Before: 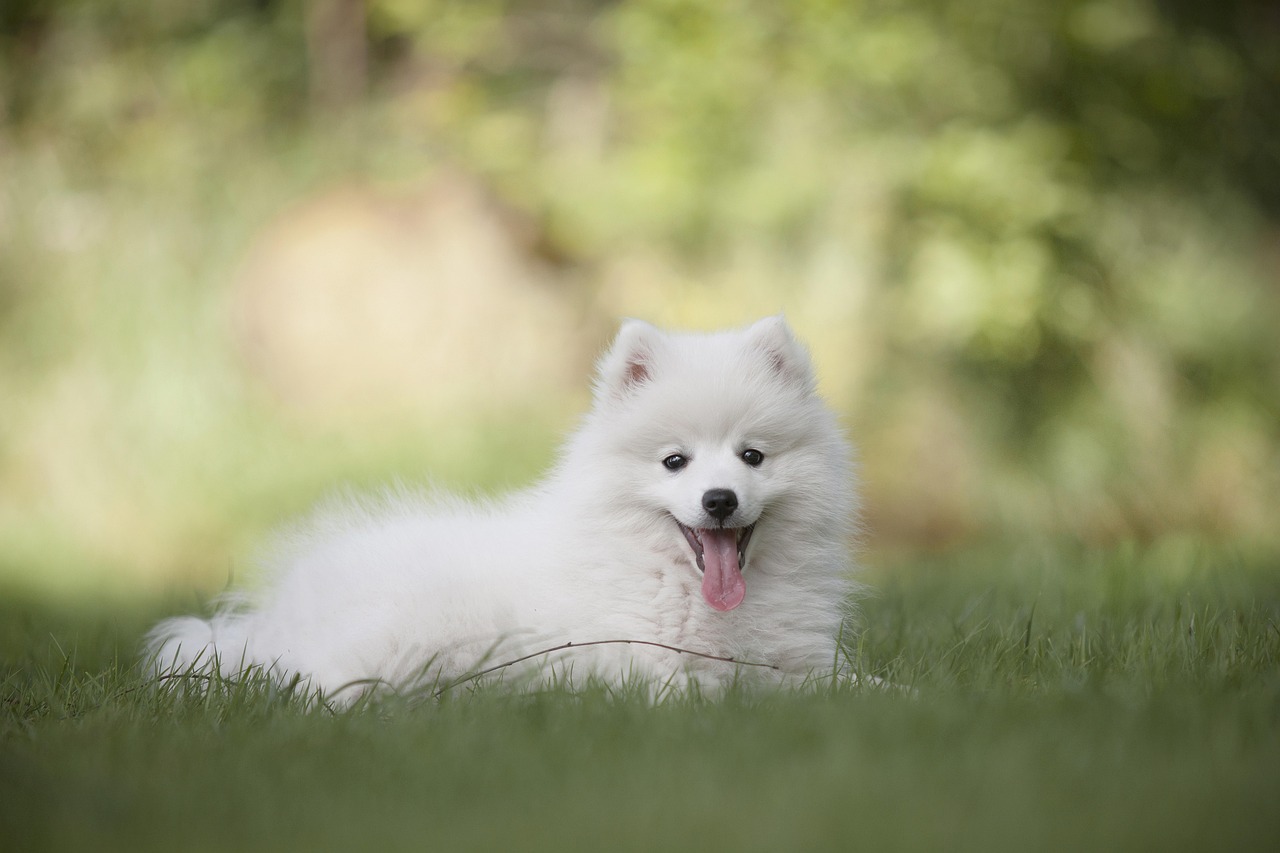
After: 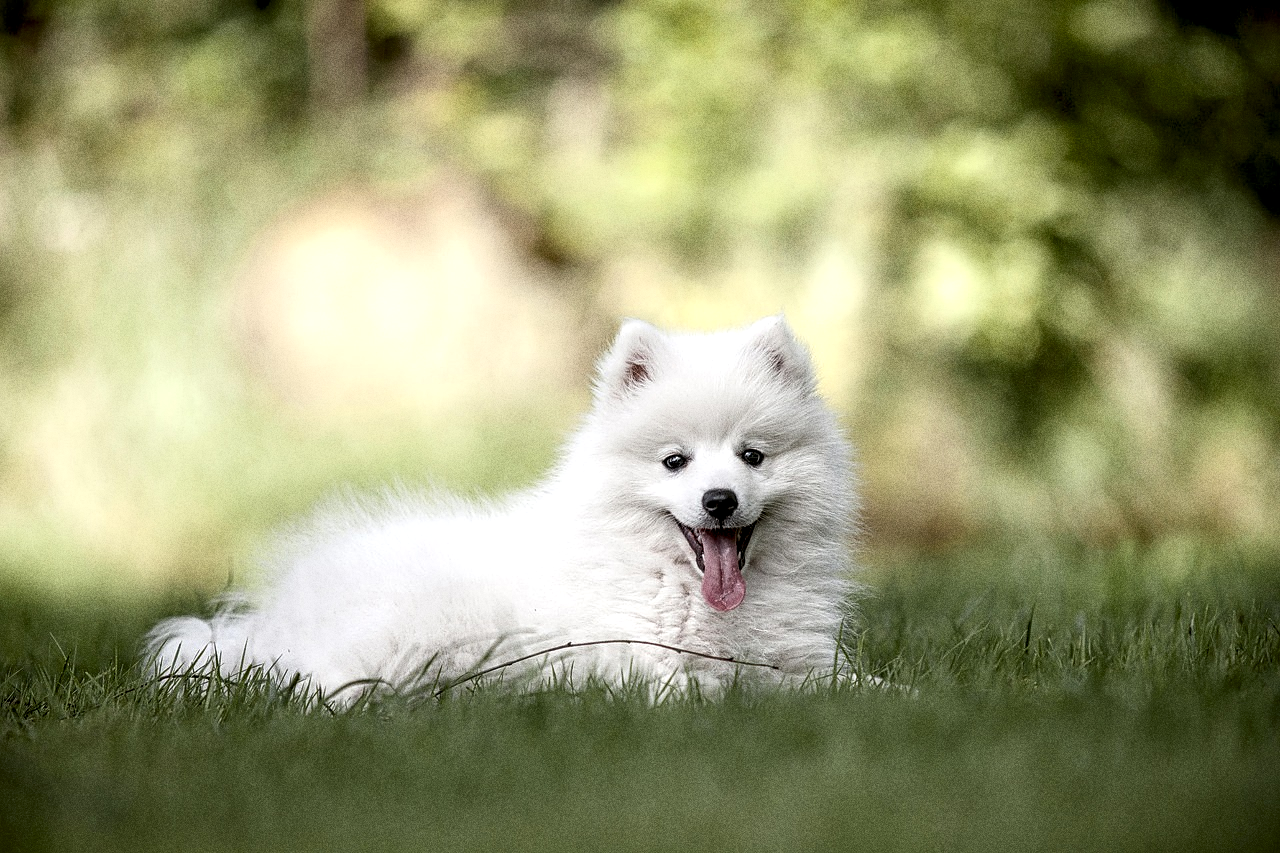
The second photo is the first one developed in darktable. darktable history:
shadows and highlights: shadows 0, highlights 40
local contrast: highlights 20%, detail 197%
exposure: black level correction 0.009, exposure 0.014 EV, compensate highlight preservation false
grain: coarseness 0.09 ISO, strength 40%
sharpen: on, module defaults
